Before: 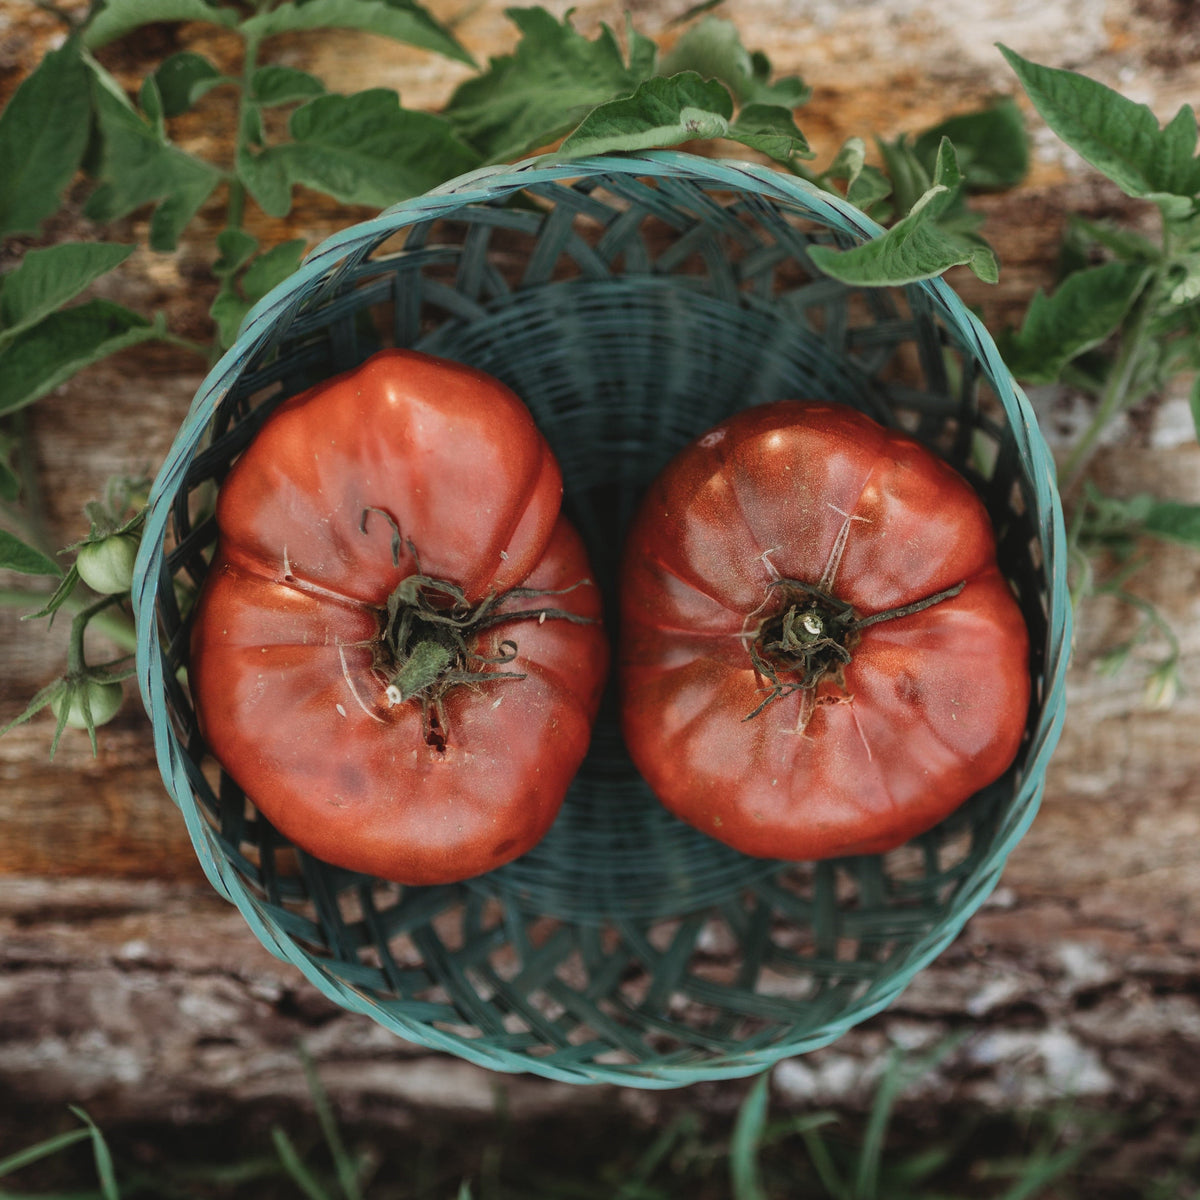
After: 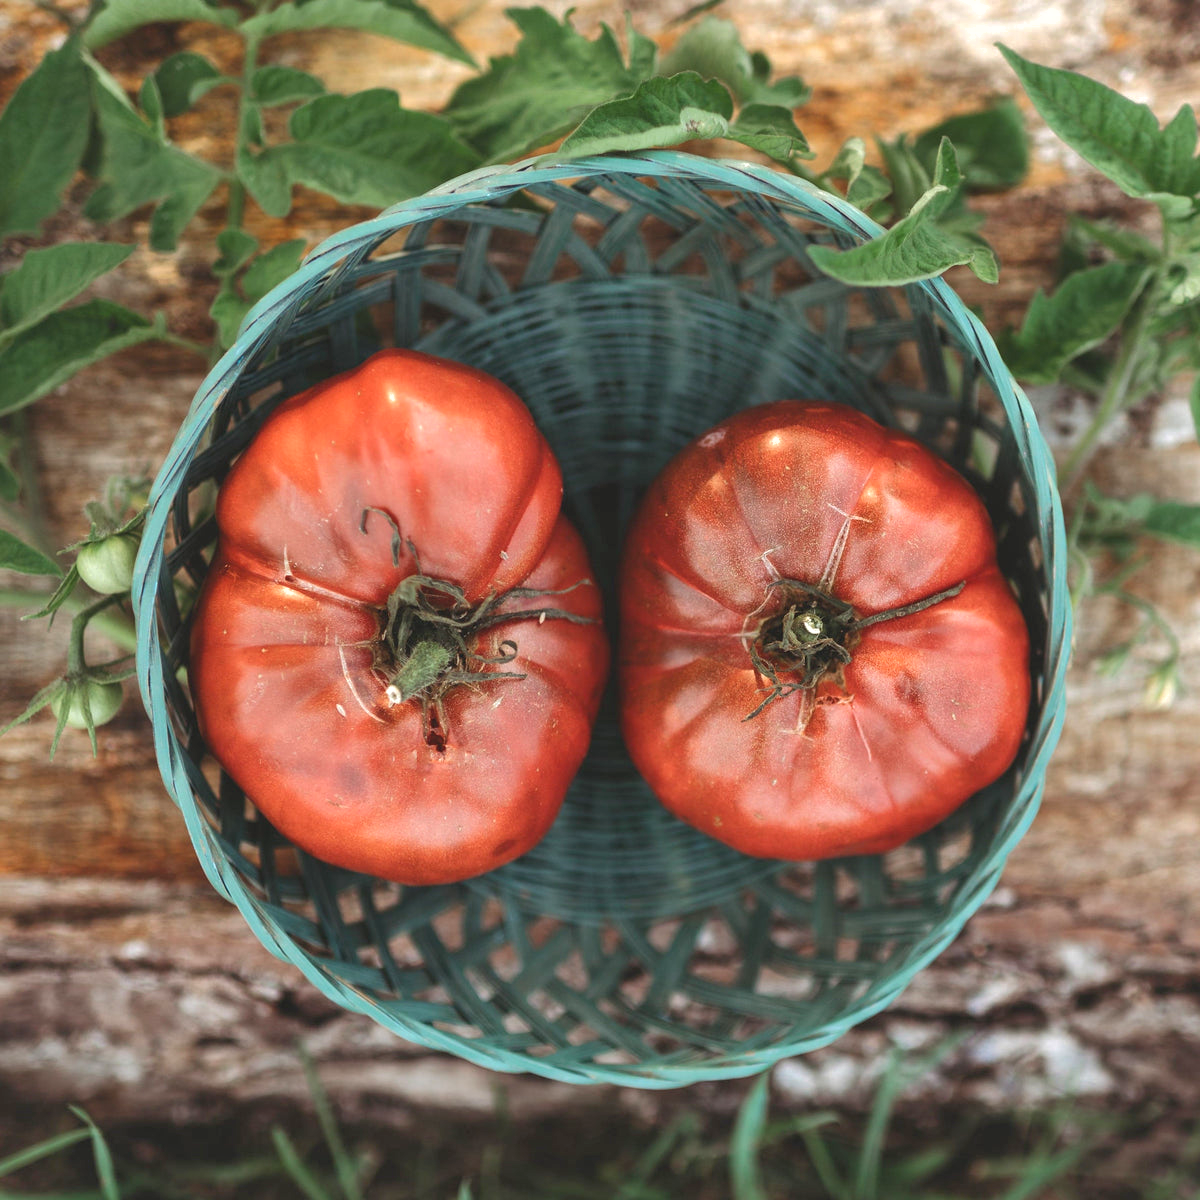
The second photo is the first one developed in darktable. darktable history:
exposure: black level correction 0, exposure 0.7 EV, compensate exposure bias true, compensate highlight preservation false
shadows and highlights: on, module defaults
